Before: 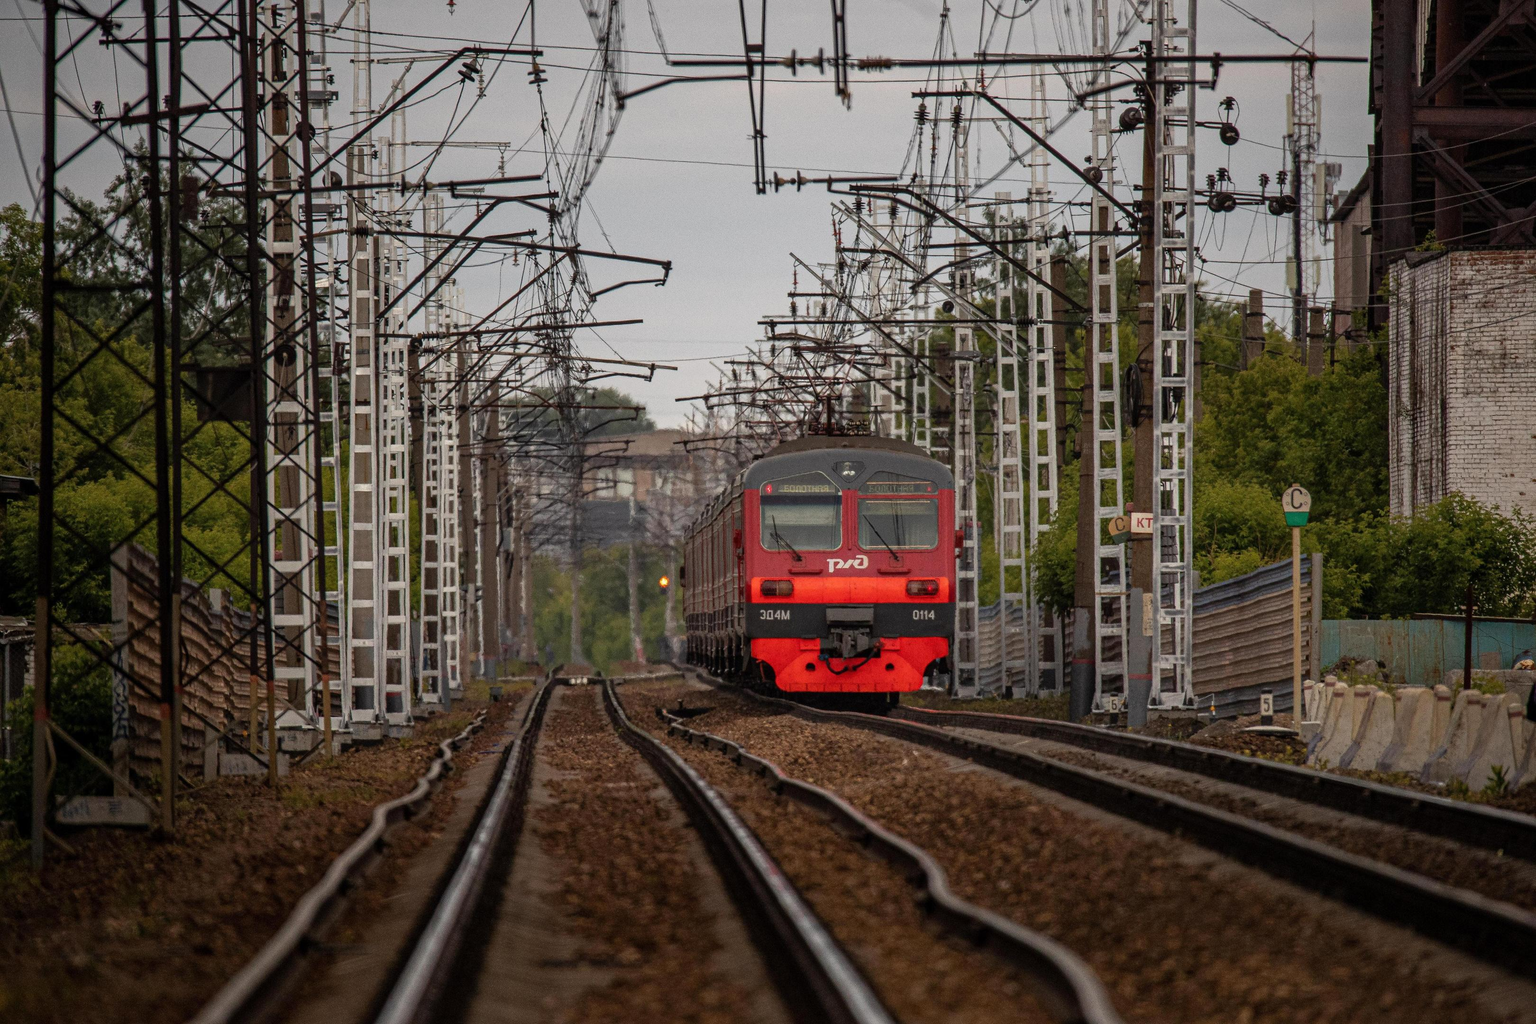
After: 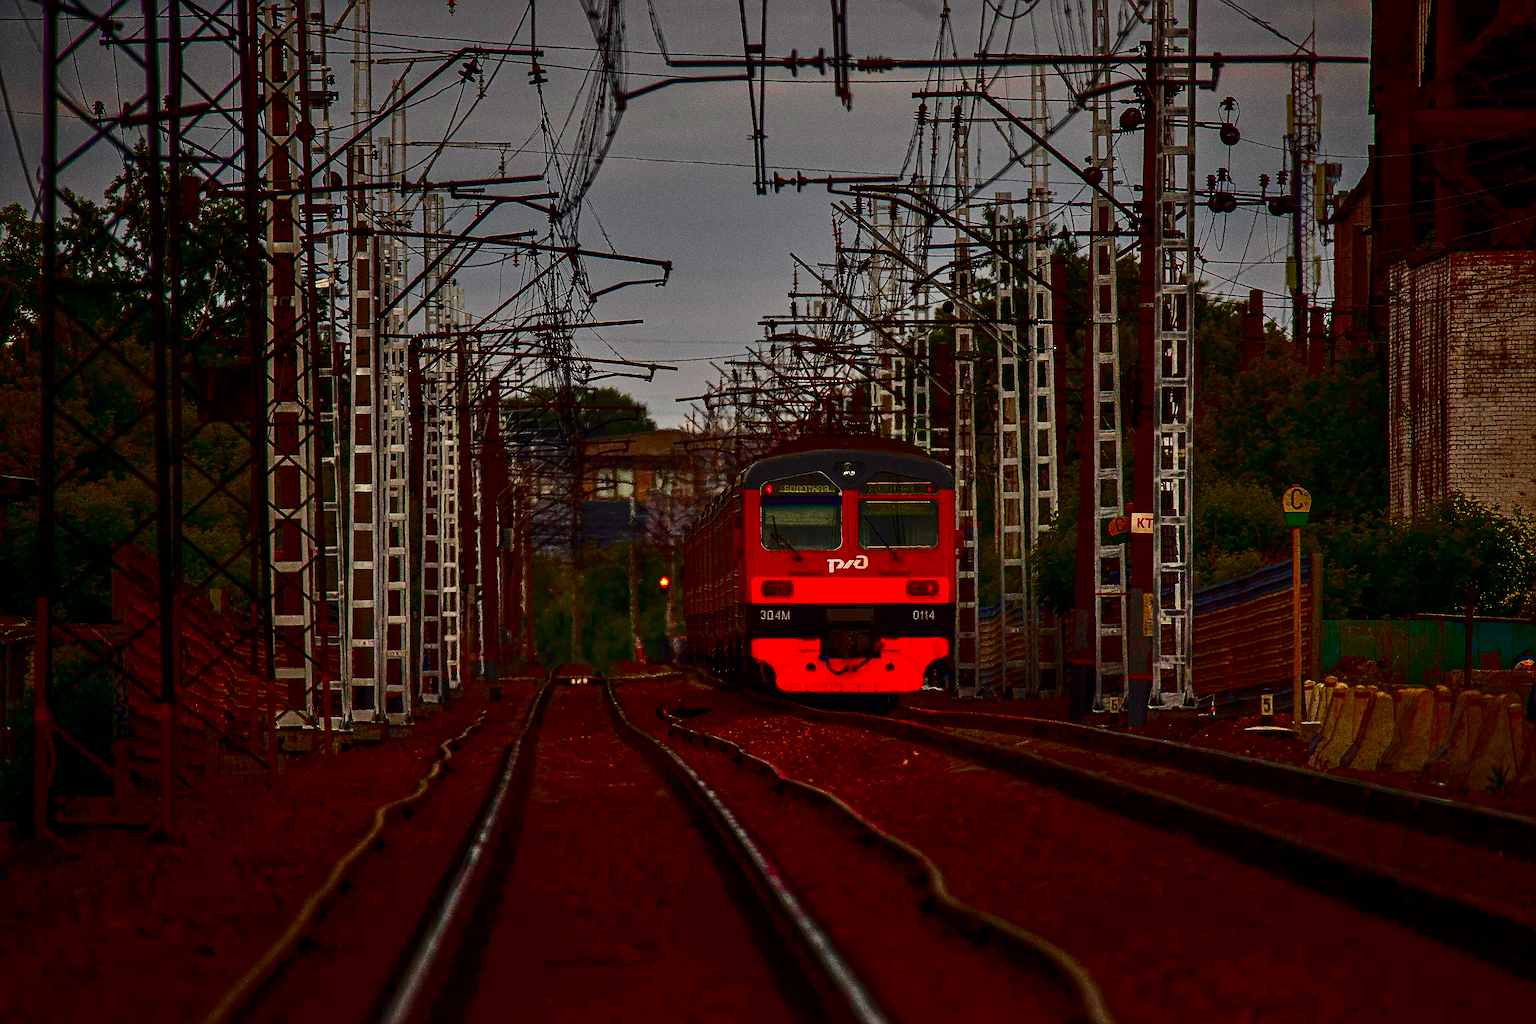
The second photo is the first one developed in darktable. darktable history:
shadows and highlights: shadows 48.48, highlights -41.55, soften with gaussian
contrast brightness saturation: brightness -0.992, saturation 0.999
sharpen: on, module defaults
